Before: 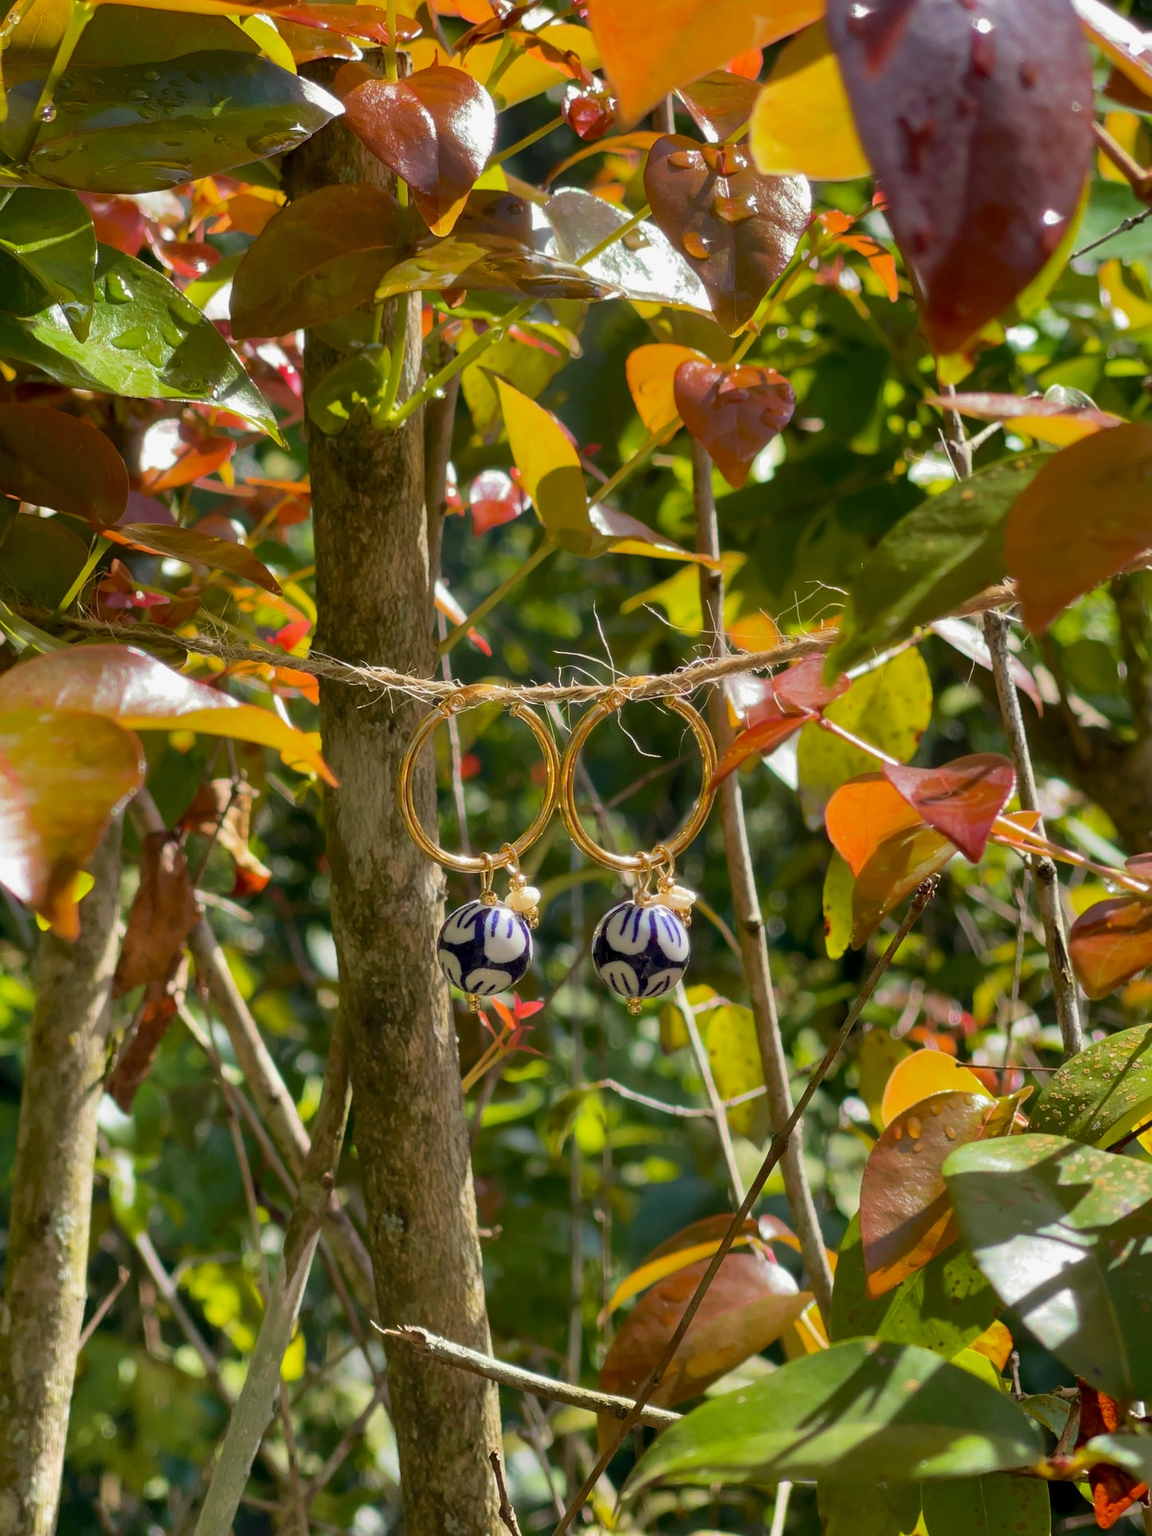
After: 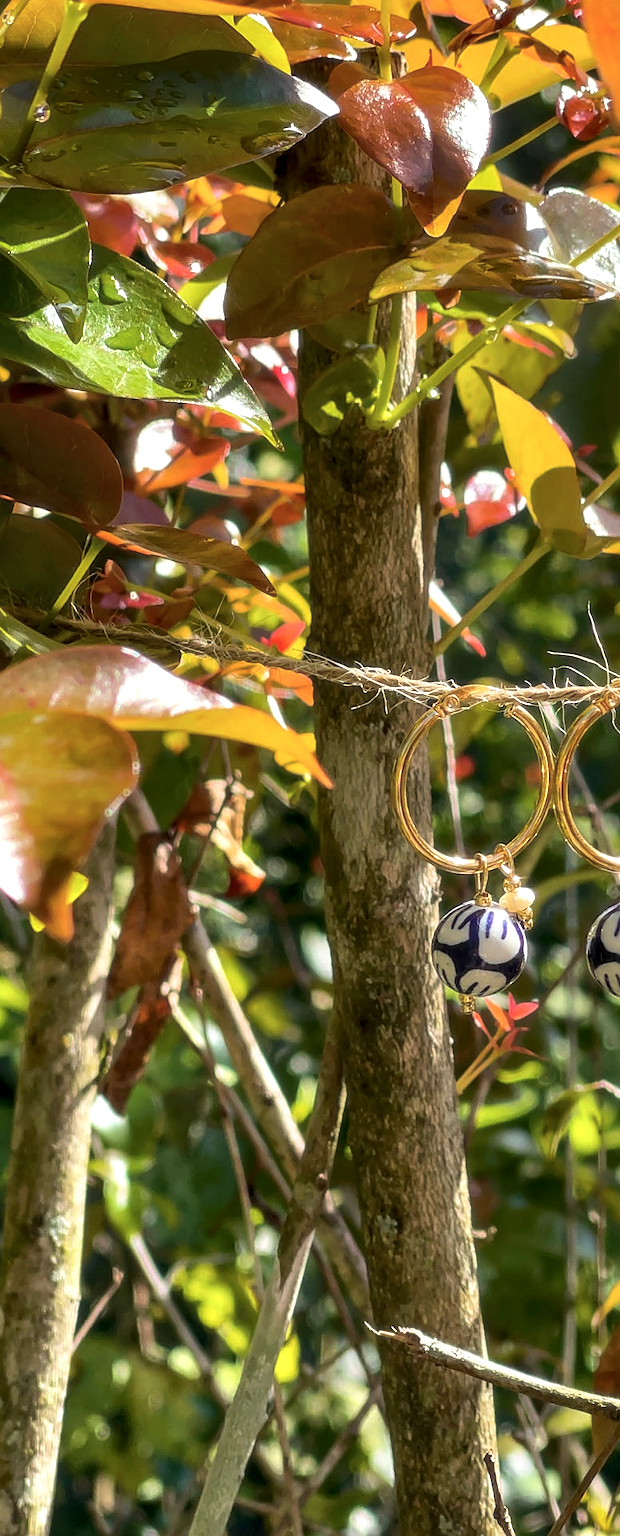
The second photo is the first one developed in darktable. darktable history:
crop: left 0.587%, right 45.588%, bottom 0.086%
exposure: exposure 0.178 EV, compensate exposure bias true, compensate highlight preservation false
sharpen: on, module defaults
local contrast: detail 130%
soften: size 10%, saturation 50%, brightness 0.2 EV, mix 10%
tone equalizer: -8 EV -0.417 EV, -7 EV -0.389 EV, -6 EV -0.333 EV, -5 EV -0.222 EV, -3 EV 0.222 EV, -2 EV 0.333 EV, -1 EV 0.389 EV, +0 EV 0.417 EV, edges refinement/feathering 500, mask exposure compensation -1.57 EV, preserve details no
